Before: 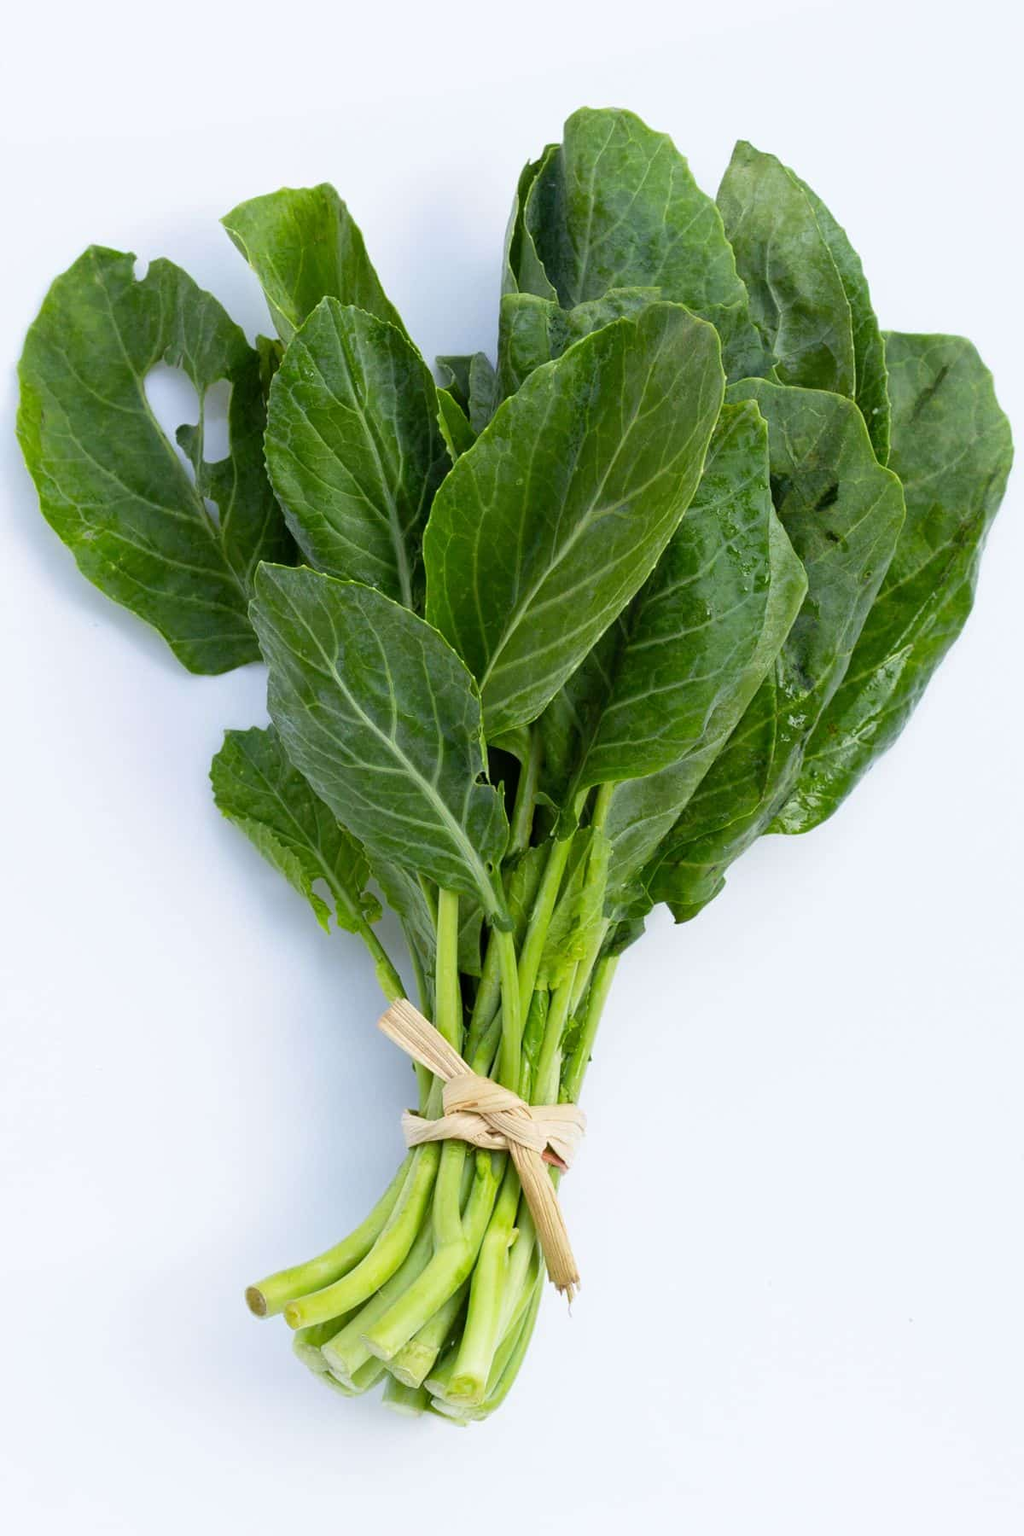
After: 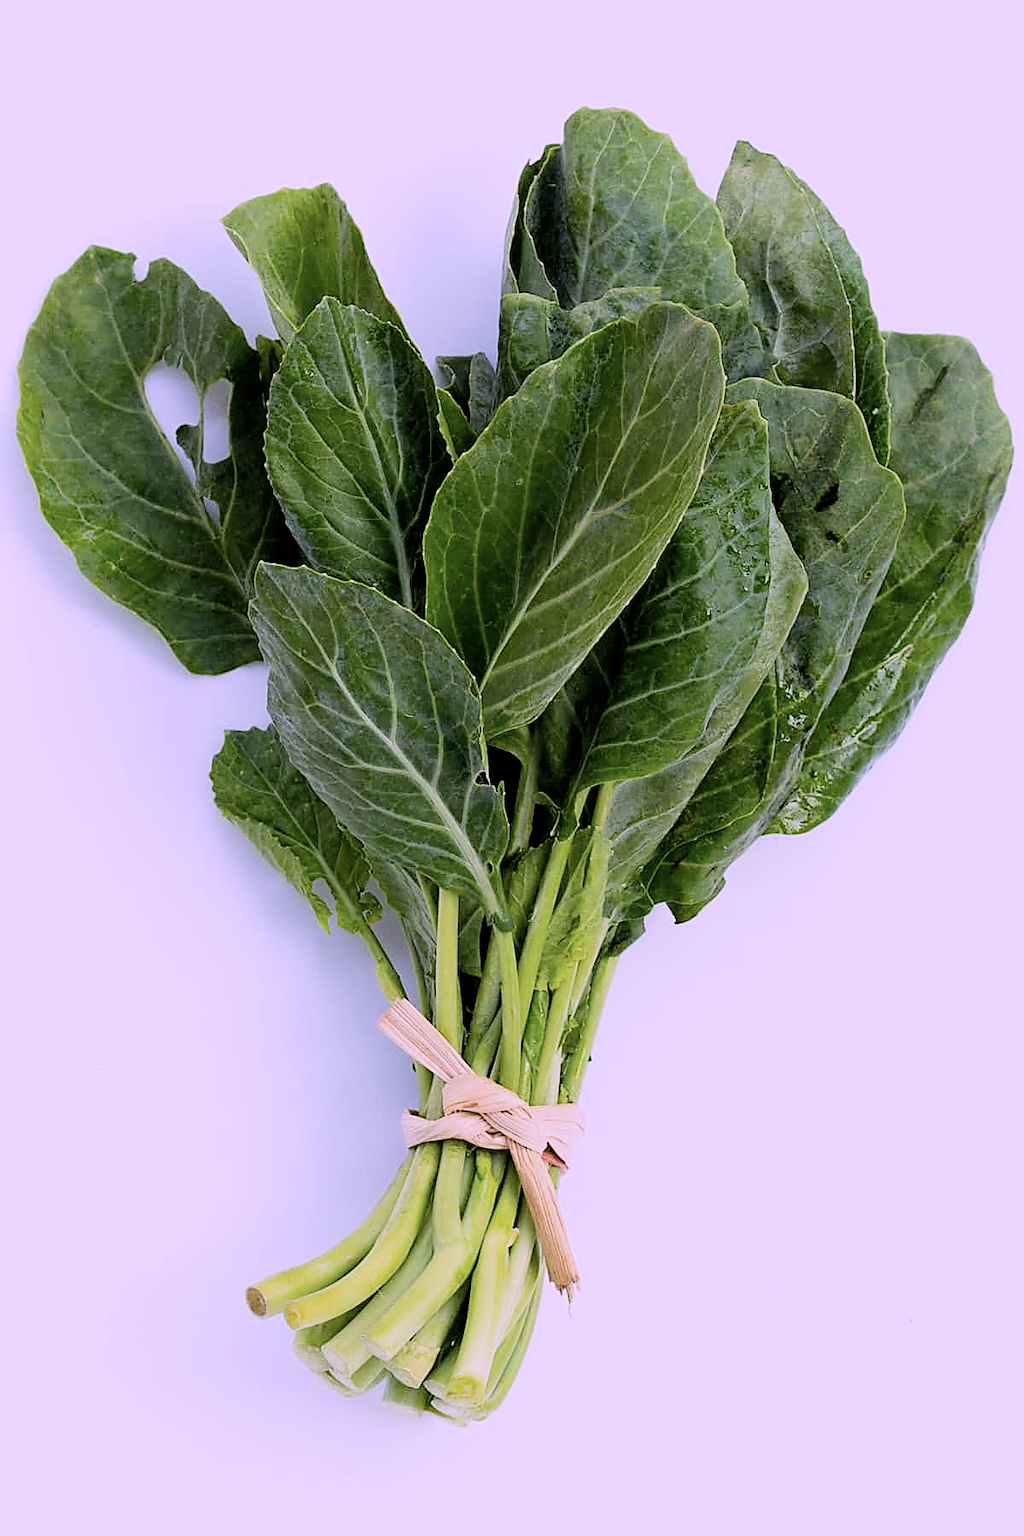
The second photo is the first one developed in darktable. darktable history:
color correction: highlights a* 16.15, highlights b* -19.92
sharpen: radius 1.401, amount 1.242, threshold 0.64
filmic rgb: black relative exposure -5.11 EV, white relative exposure 4 EV, hardness 2.89, contrast 1.301
